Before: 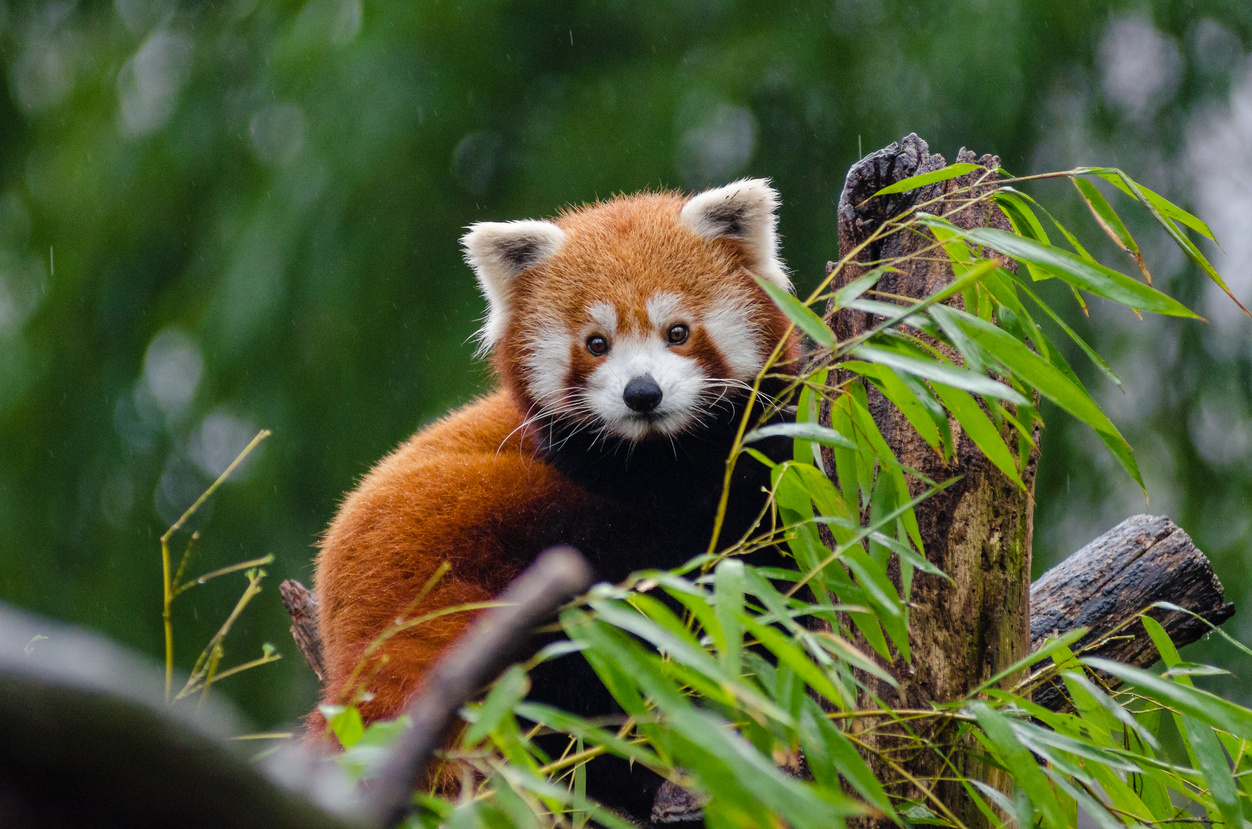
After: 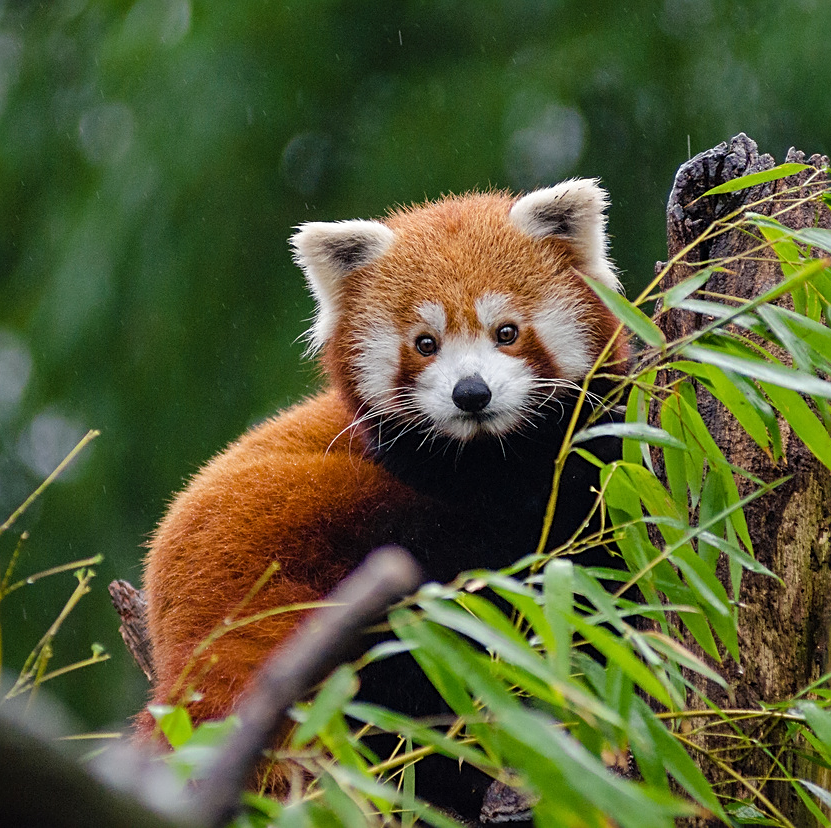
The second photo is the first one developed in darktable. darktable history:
crop and rotate: left 13.775%, right 19.798%
sharpen: on, module defaults
